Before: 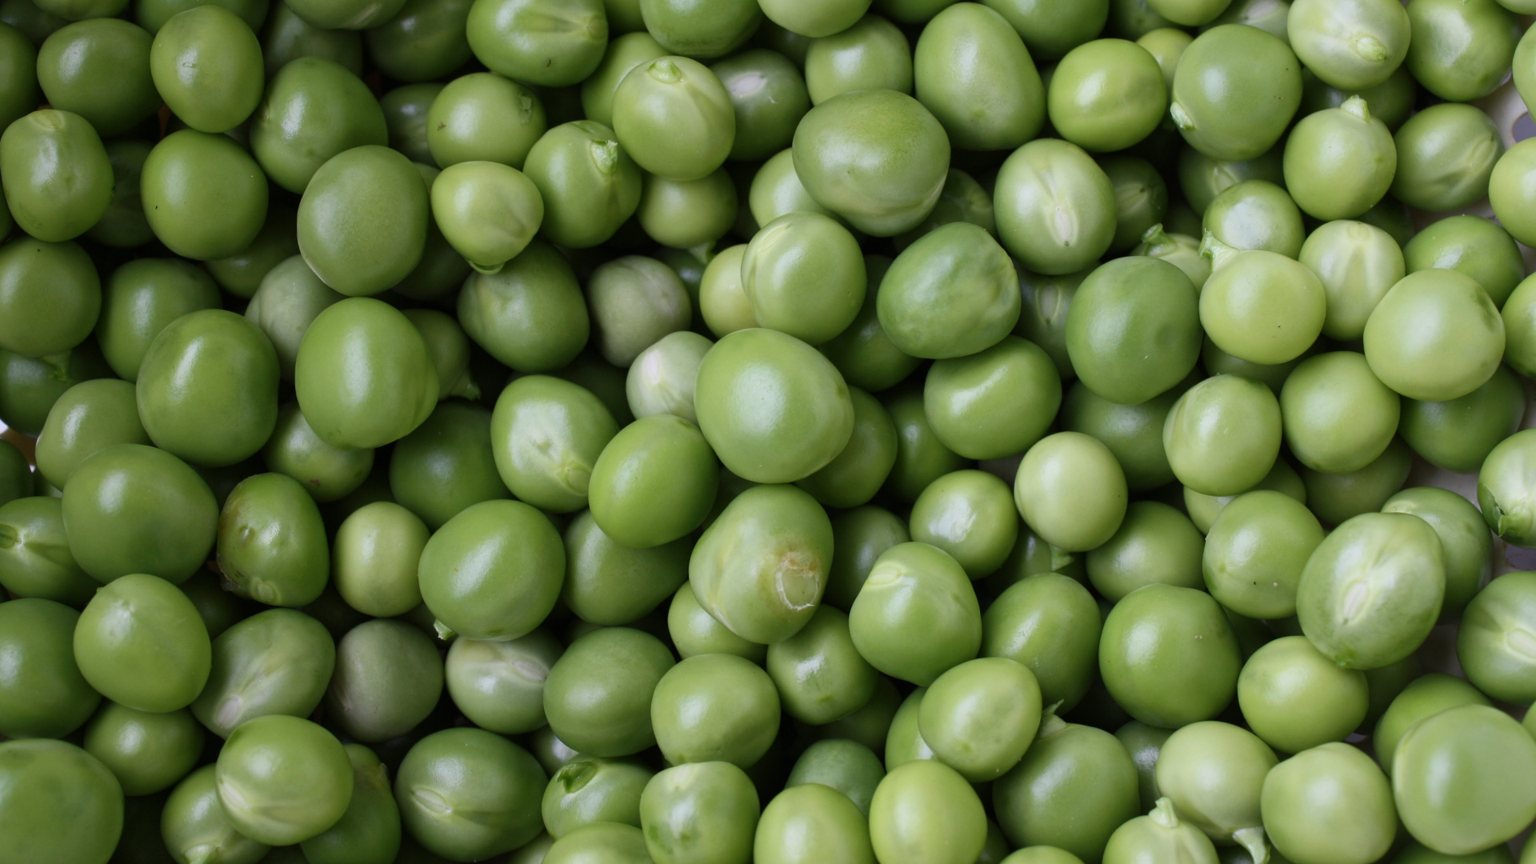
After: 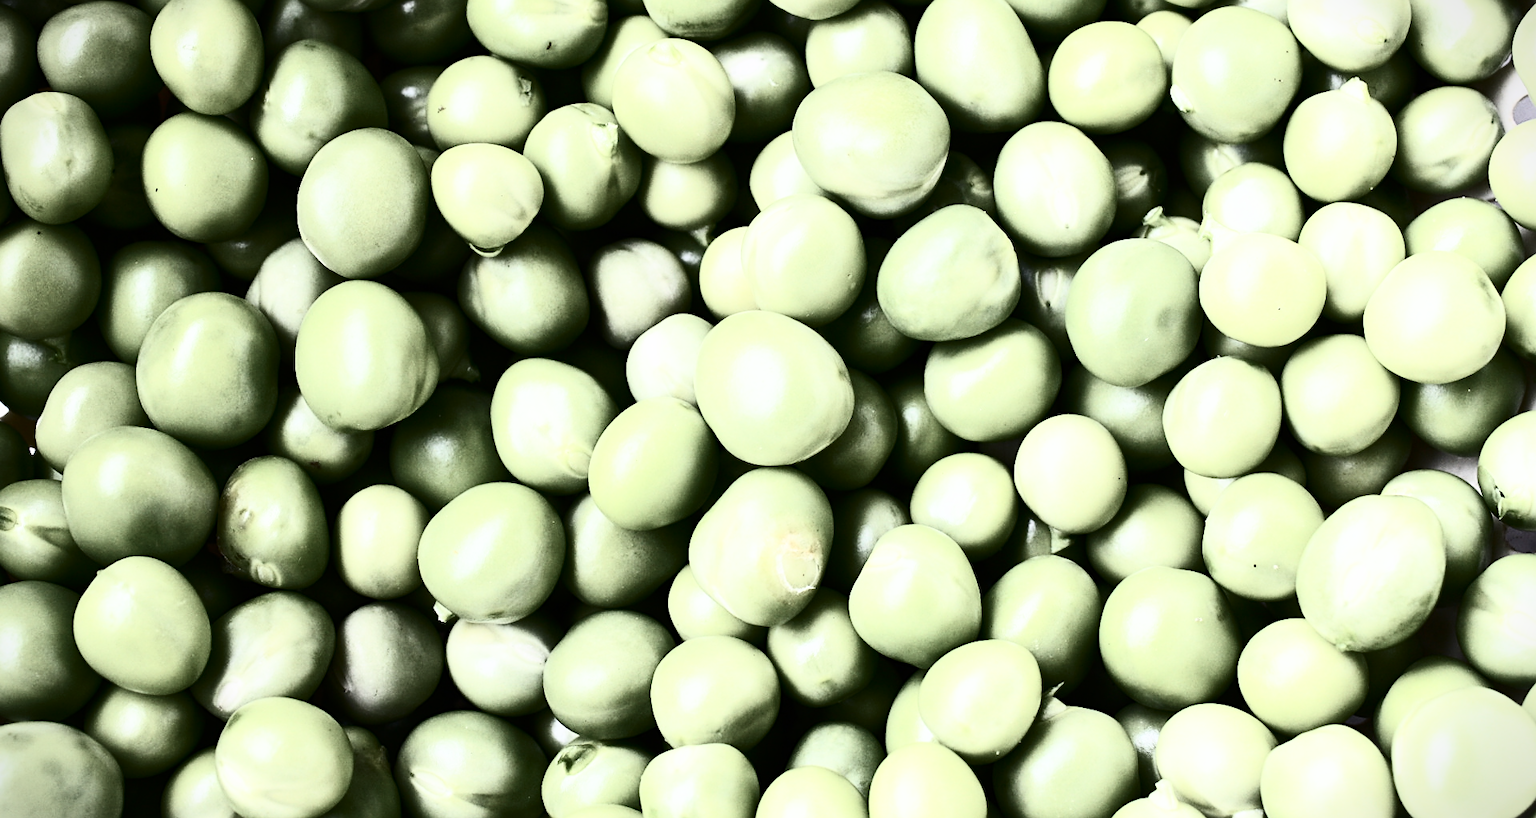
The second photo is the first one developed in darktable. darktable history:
base curve: curves: ch0 [(0, 0) (0.088, 0.125) (0.176, 0.251) (0.354, 0.501) (0.613, 0.749) (1, 0.877)], preserve colors none
tone equalizer: -8 EV -0.445 EV, -7 EV -0.388 EV, -6 EV -0.296 EV, -5 EV -0.211 EV, -3 EV 0.207 EV, -2 EV 0.338 EV, -1 EV 0.381 EV, +0 EV 0.436 EV
crop and rotate: top 2.051%, bottom 3.187%
vignetting: fall-off start 100.95%, width/height ratio 1.304
sharpen: amount 0.494
contrast brightness saturation: contrast 0.924, brightness 0.196
color correction: highlights b* -0.034, saturation 0.55
